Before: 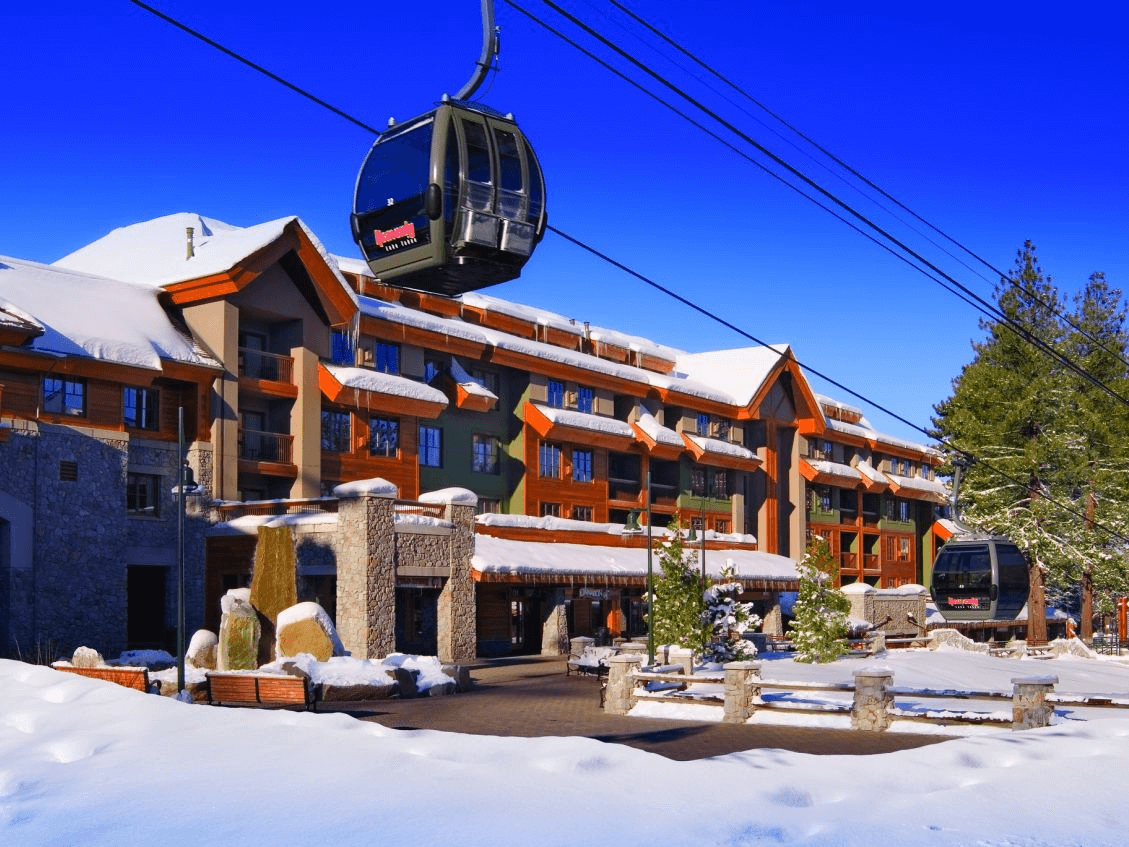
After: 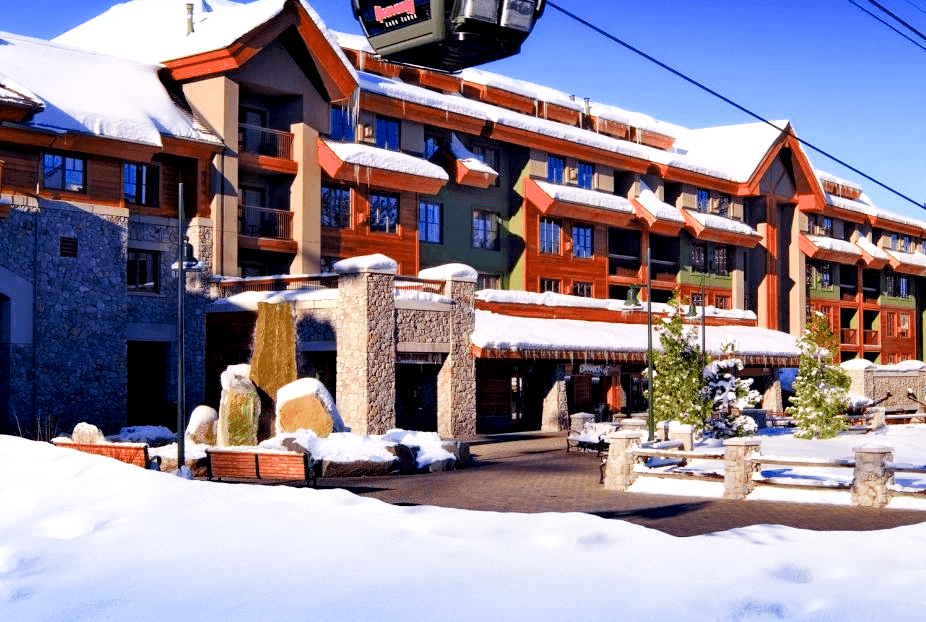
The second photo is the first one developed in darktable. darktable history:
local contrast: highlights 123%, shadows 126%, detail 140%, midtone range 0.254
color balance: gamma [0.9, 0.988, 0.975, 1.025], gain [1.05, 1, 1, 1]
crop: top 26.531%, right 17.959%
filmic rgb: hardness 4.17, contrast 0.921
exposure: black level correction 0.001, exposure 0.955 EV, compensate exposure bias true, compensate highlight preservation false
